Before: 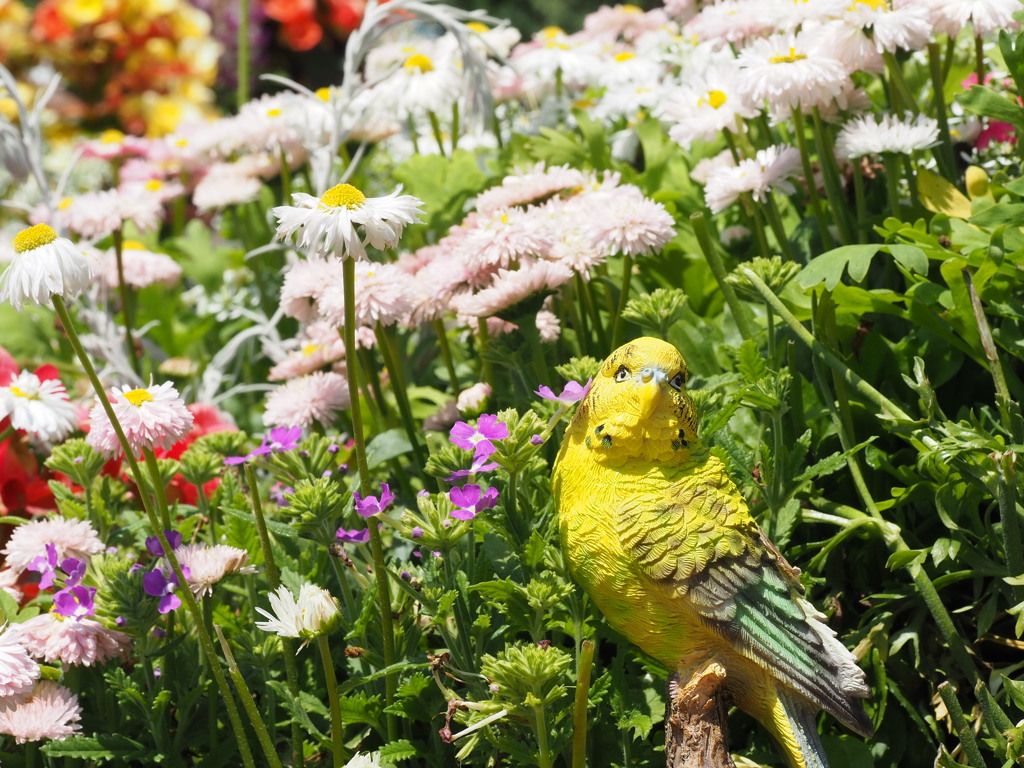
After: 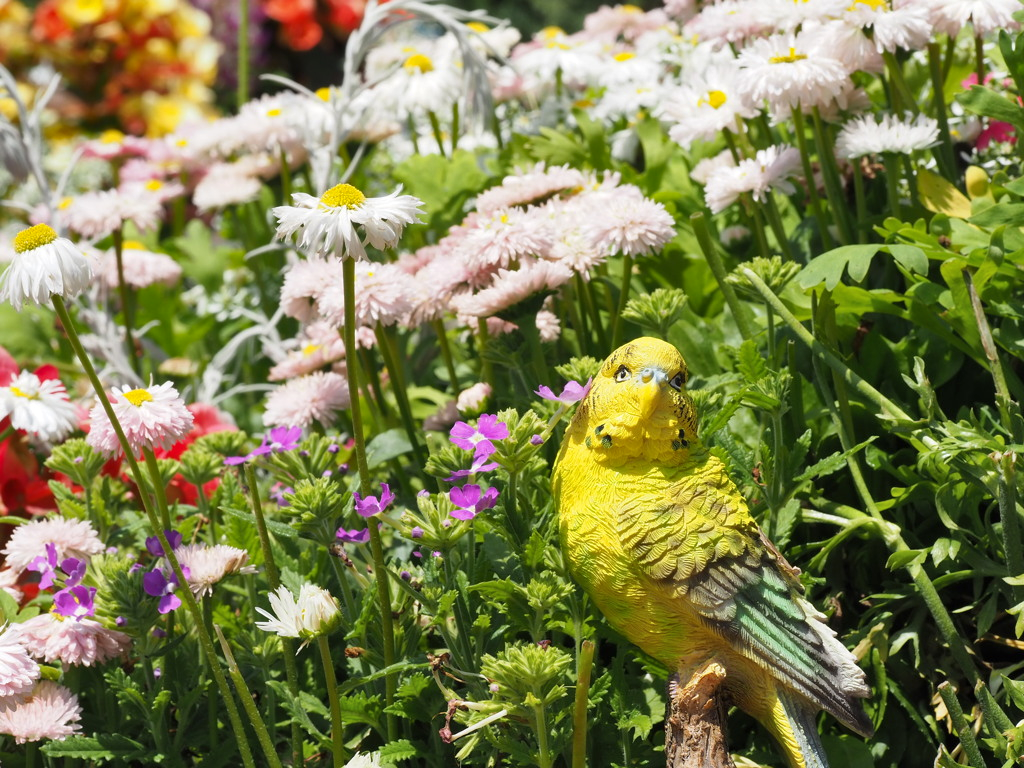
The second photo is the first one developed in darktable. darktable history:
shadows and highlights: shadows color adjustment 97.66%, soften with gaussian
local contrast: mode bilateral grid, contrast 10, coarseness 25, detail 110%, midtone range 0.2
